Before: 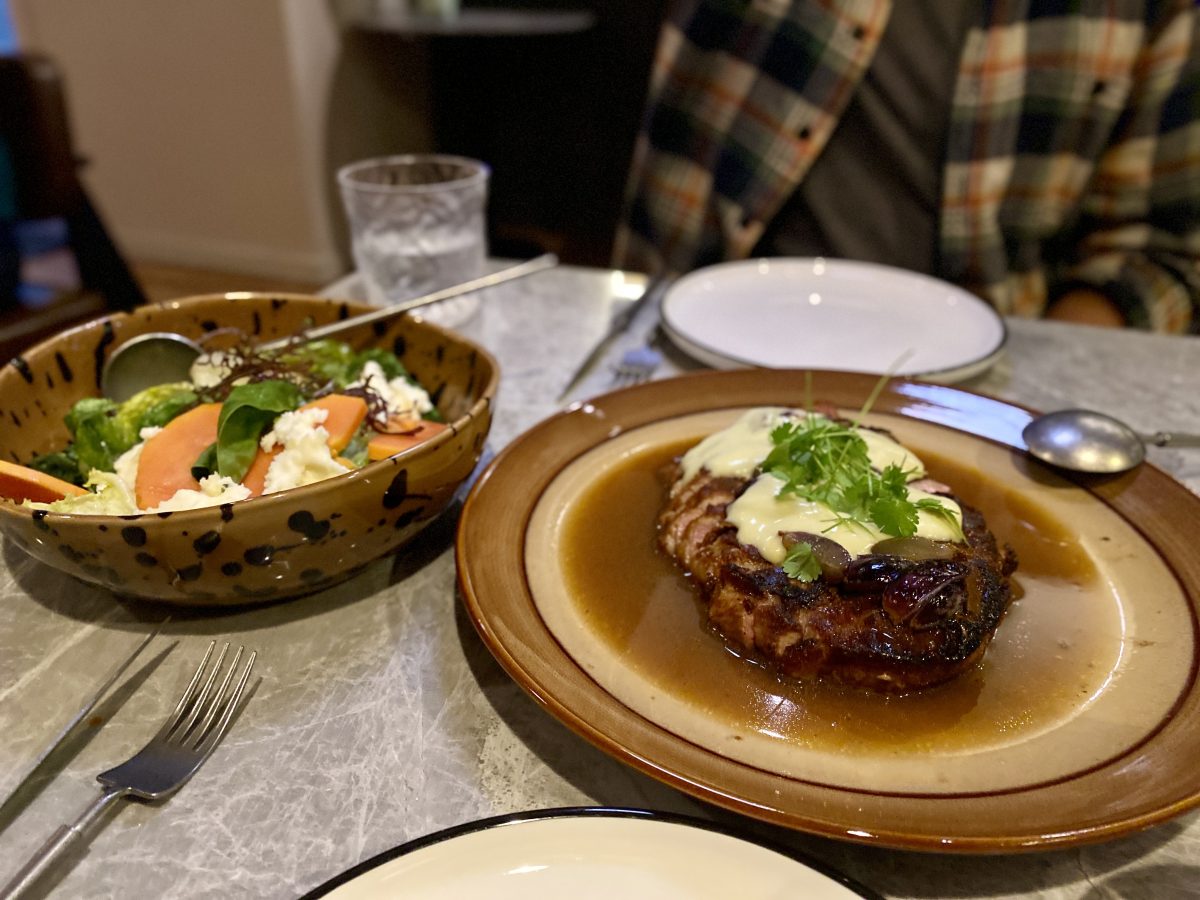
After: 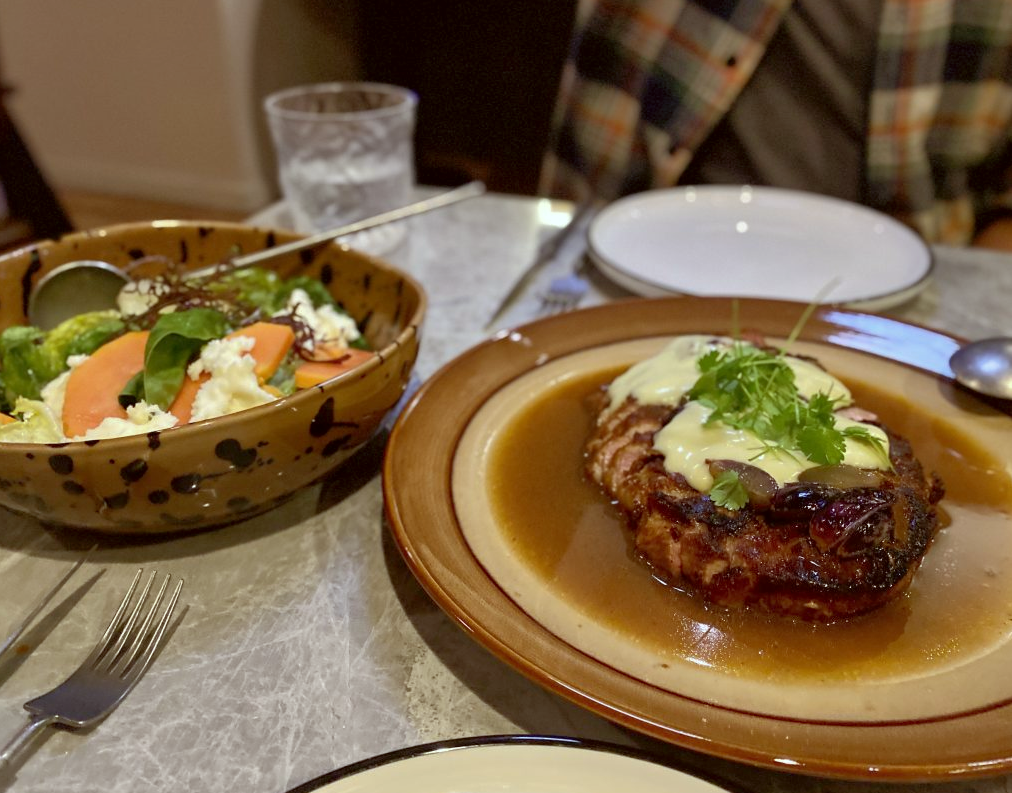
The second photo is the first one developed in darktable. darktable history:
shadows and highlights: on, module defaults
color correction: highlights a* -5.07, highlights b* -3.21, shadows a* 4.1, shadows b* 4.2
crop: left 6.121%, top 8.059%, right 9.539%, bottom 3.782%
